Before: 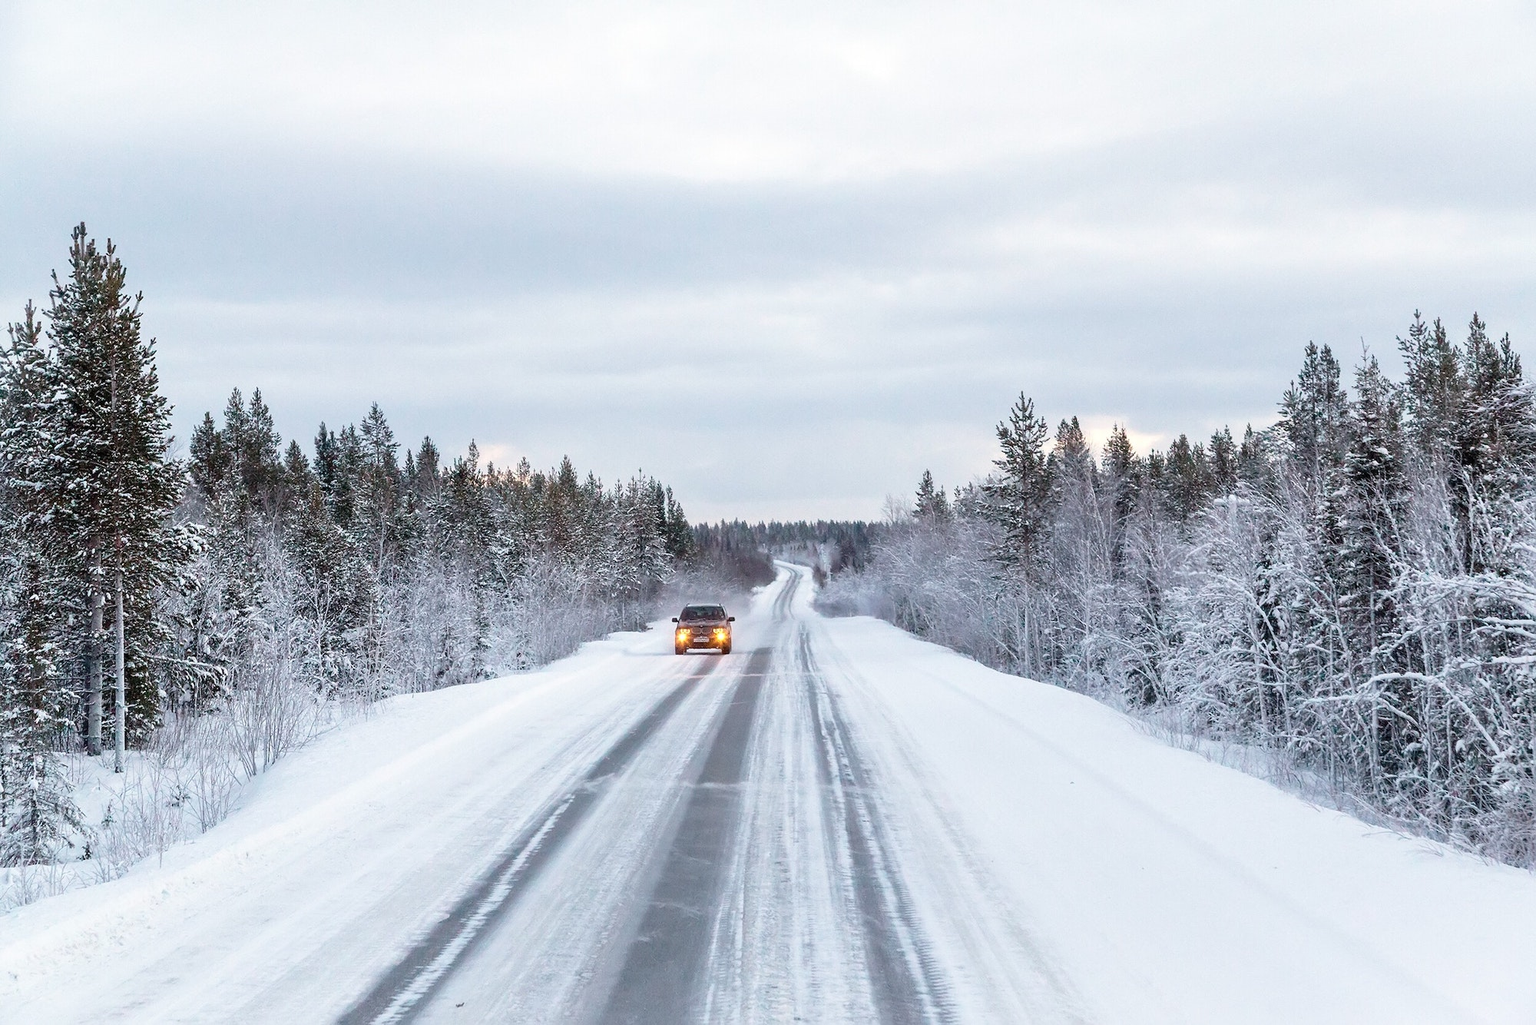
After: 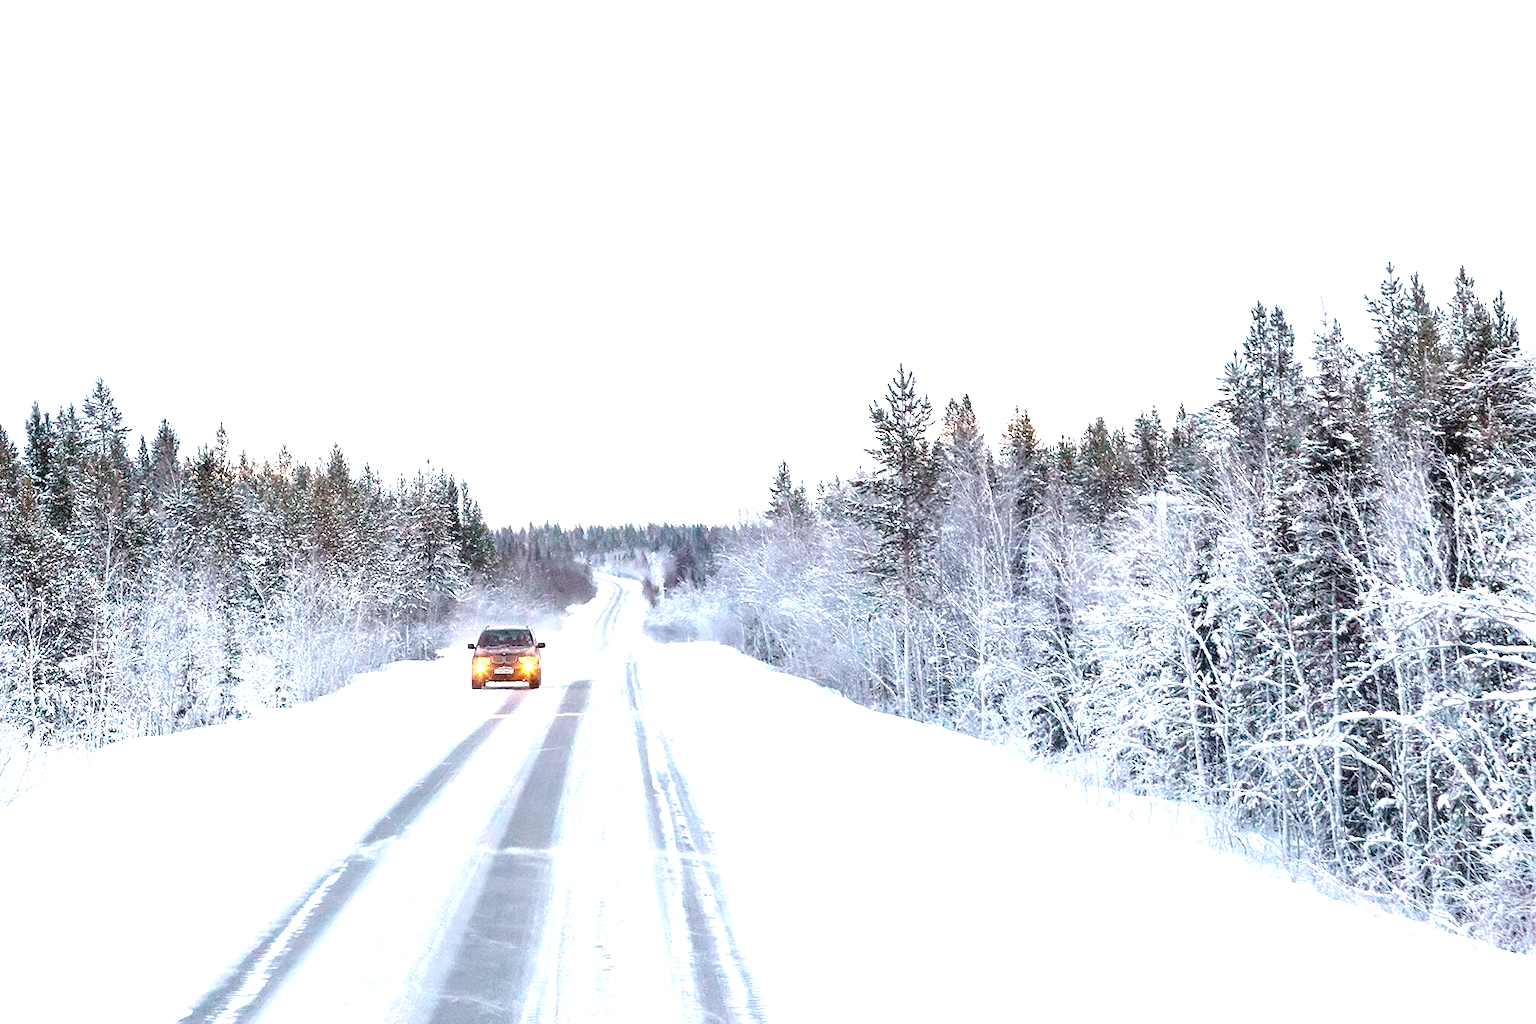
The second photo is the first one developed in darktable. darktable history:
crop: left 19.159%, top 9.58%, bottom 9.58%
exposure: black level correction 0, exposure 1.125 EV, compensate exposure bias true, compensate highlight preservation false
